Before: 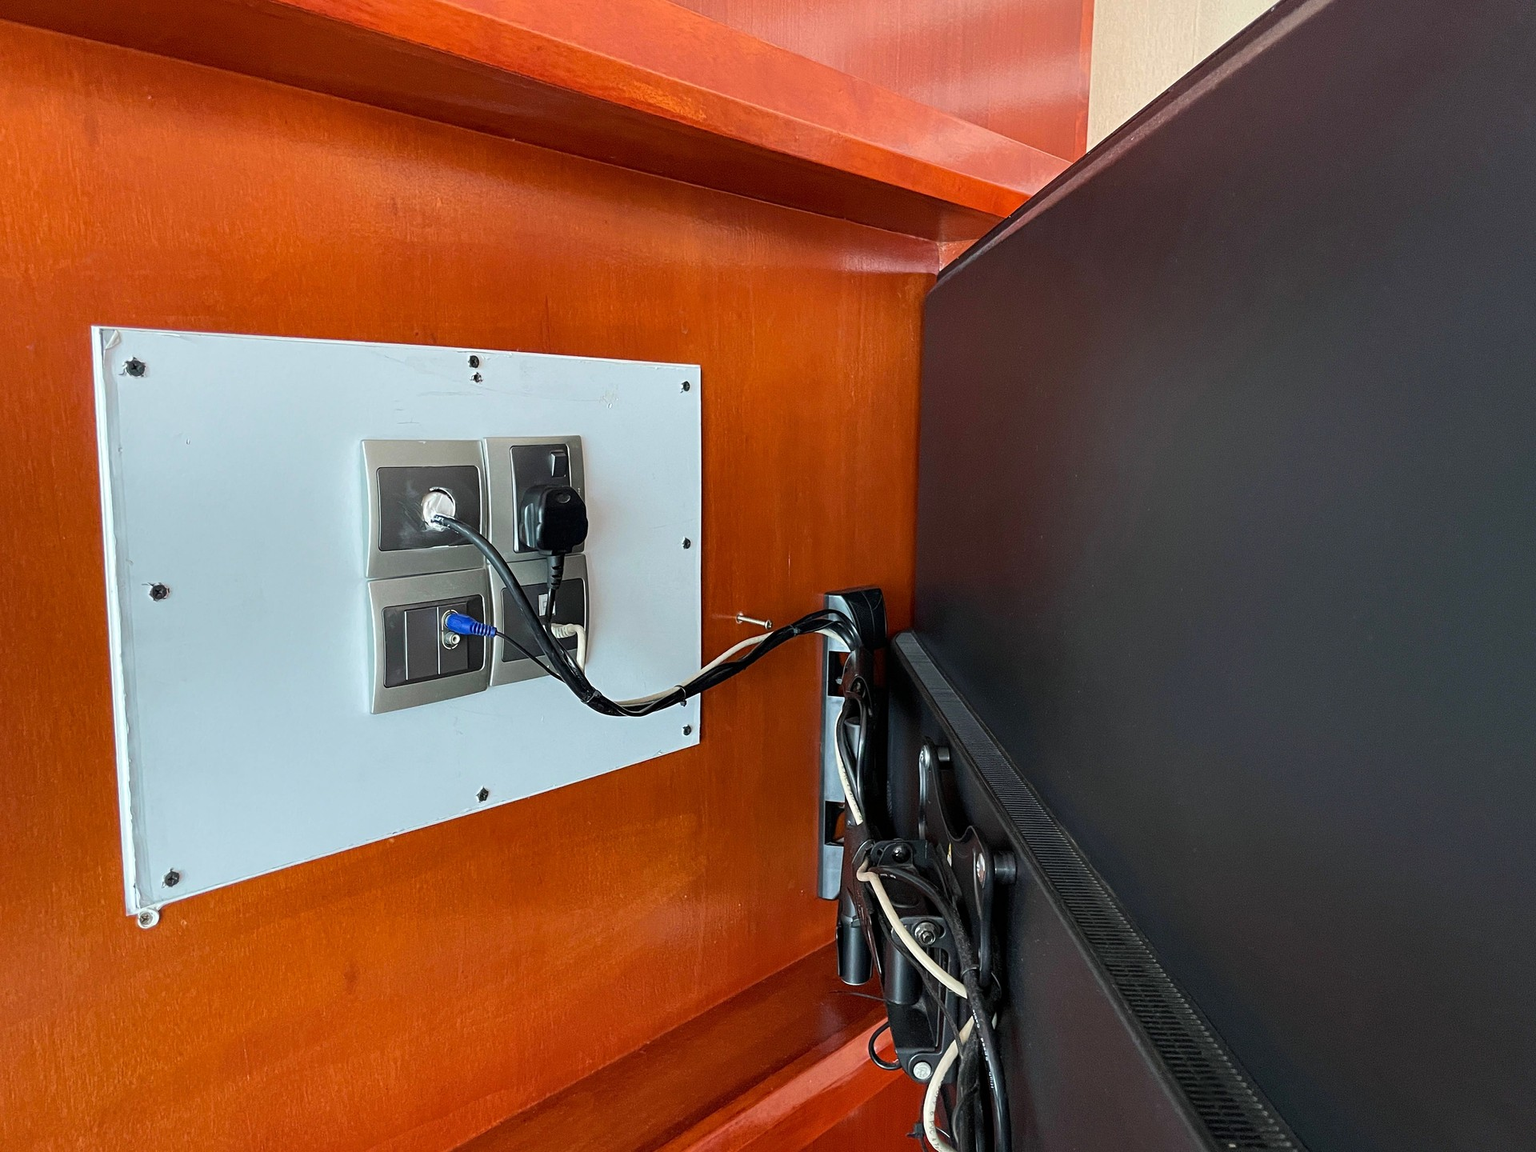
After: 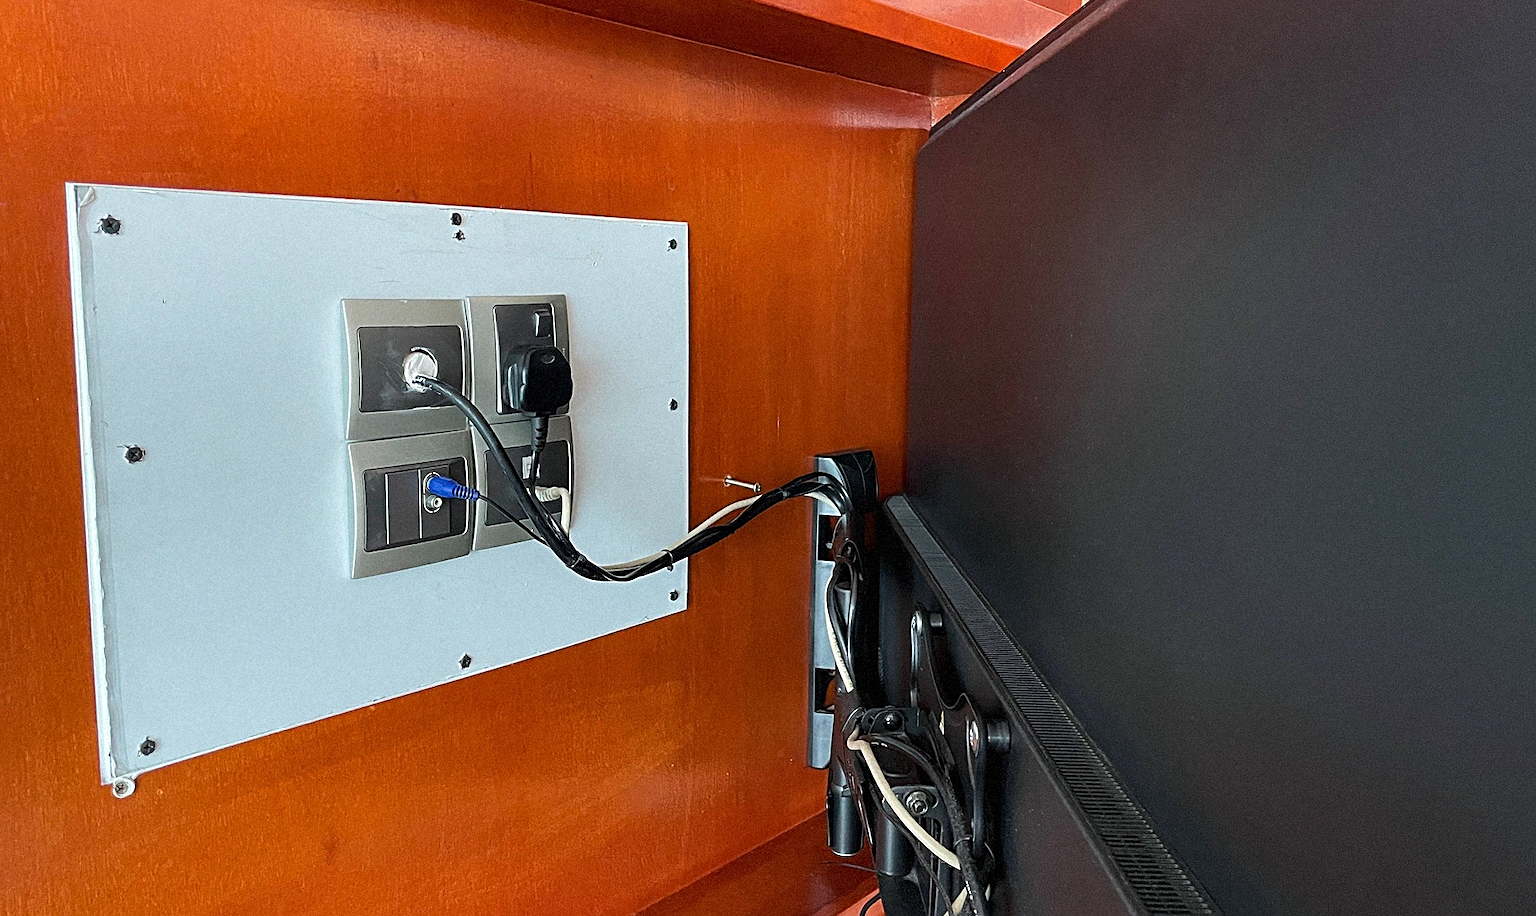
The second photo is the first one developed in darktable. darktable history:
sharpen: on, module defaults
crop and rotate: left 1.814%, top 12.818%, right 0.25%, bottom 9.225%
grain: mid-tones bias 0%
